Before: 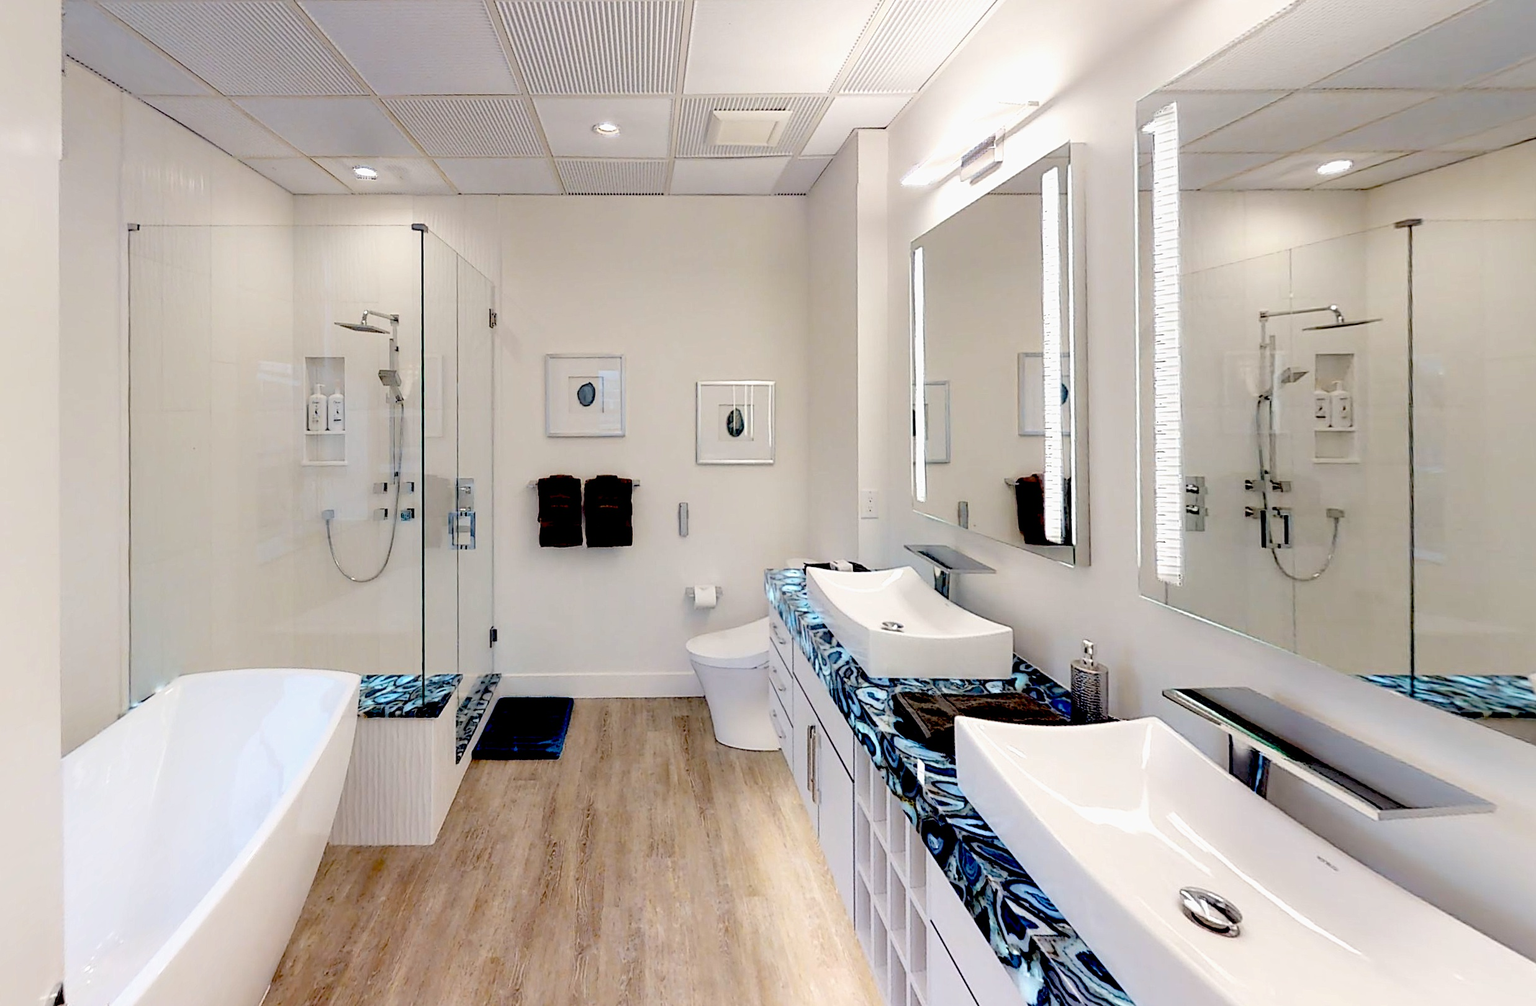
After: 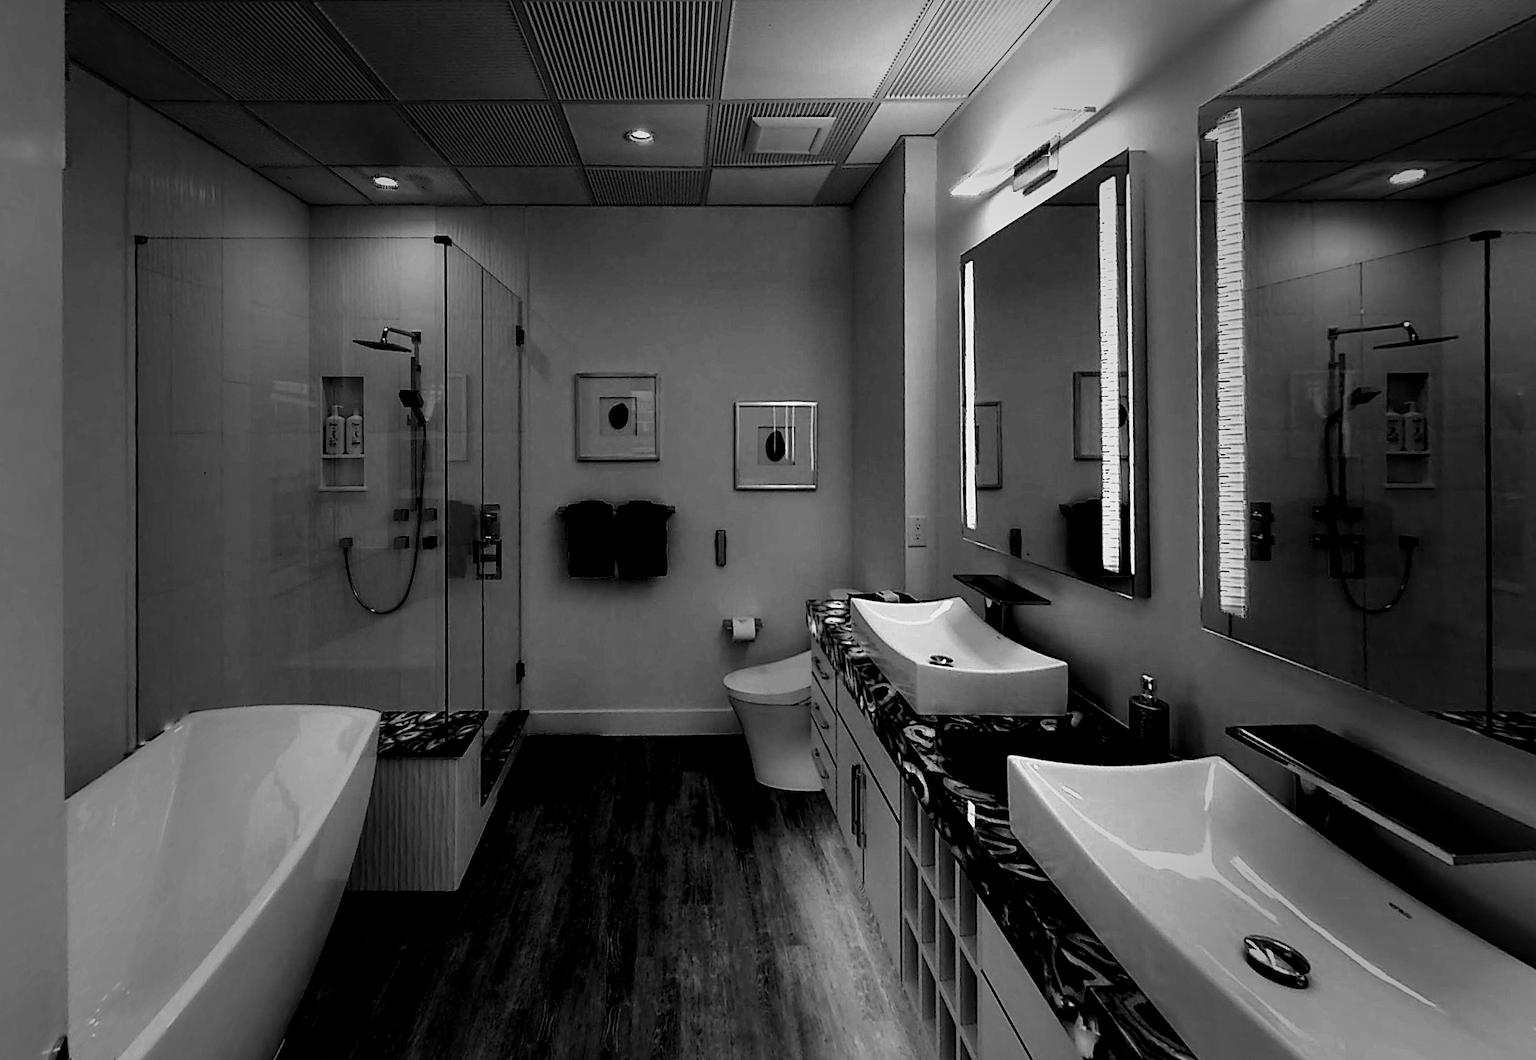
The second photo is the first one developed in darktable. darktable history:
monochrome: a -3.63, b -0.465
exposure: black level correction 0.001, compensate highlight preservation false
crop and rotate: right 5.167%
rgb curve: curves: ch0 [(0, 0) (0.284, 0.292) (0.505, 0.644) (1, 1)], compensate middle gray true
vignetting: fall-off start 40%, fall-off radius 40%
levels: mode automatic, black 8.58%, gray 59.42%, levels [0, 0.445, 1]
white balance: red 0.871, blue 1.249
